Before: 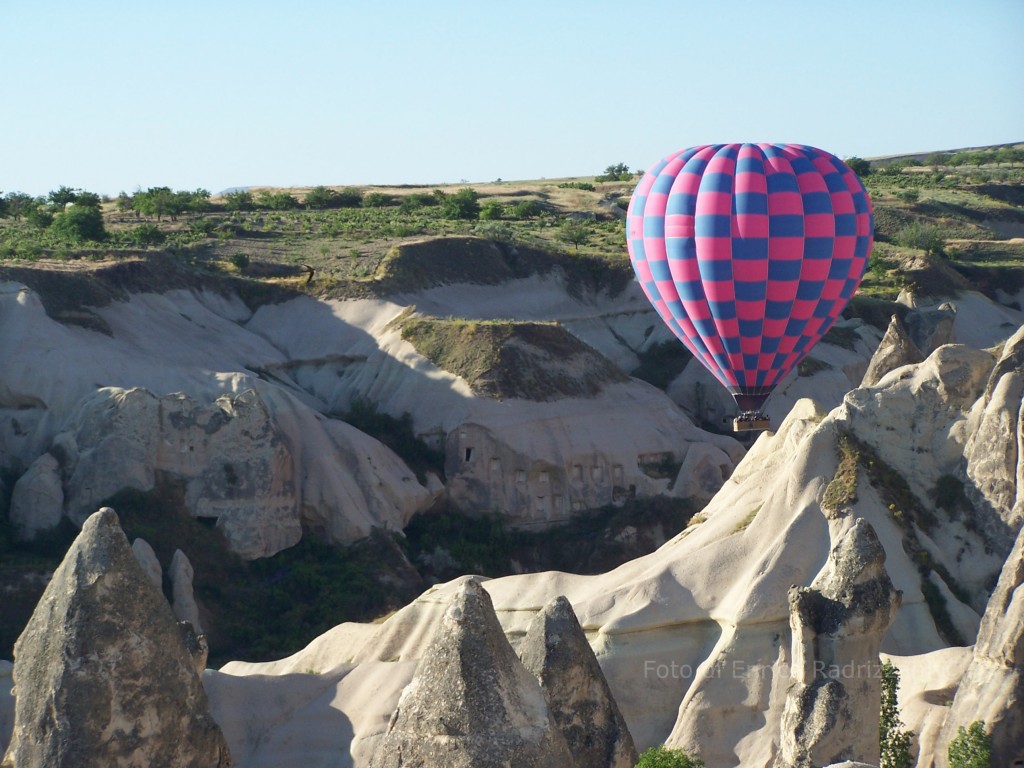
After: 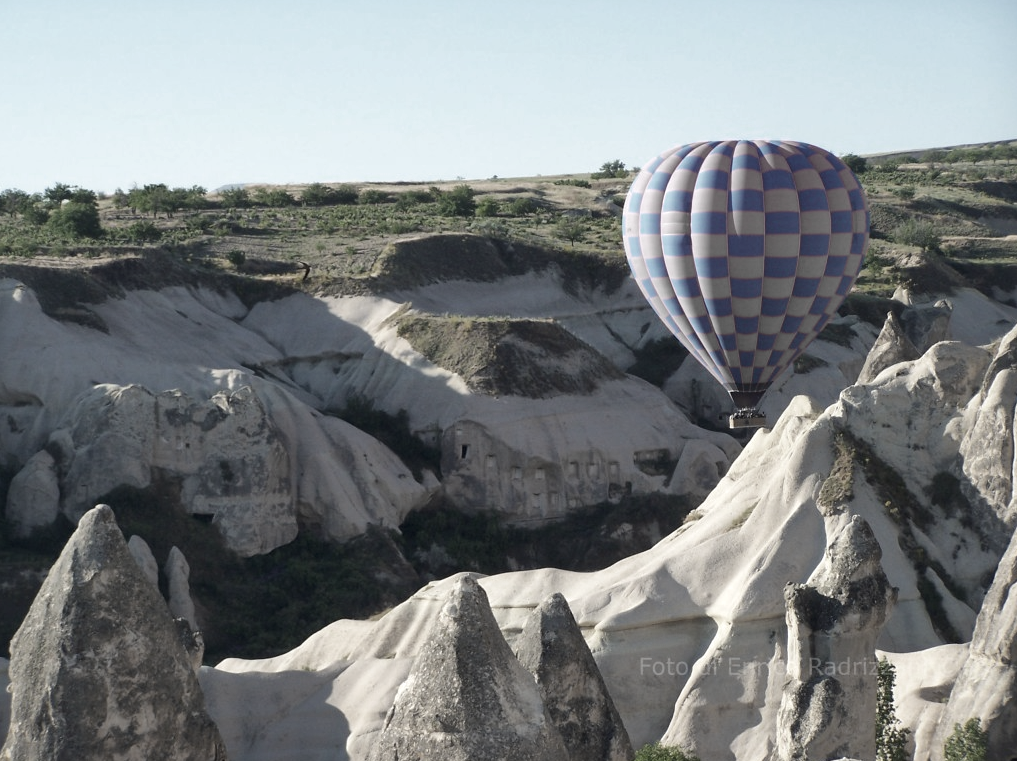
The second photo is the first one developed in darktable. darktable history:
color zones: curves: ch0 [(0, 0.487) (0.241, 0.395) (0.434, 0.373) (0.658, 0.412) (0.838, 0.487)]; ch1 [(0, 0) (0.053, 0.053) (0.211, 0.202) (0.579, 0.259) (0.781, 0.241)]
crop: left 0.434%, top 0.485%, right 0.244%, bottom 0.386%
local contrast: mode bilateral grid, contrast 20, coarseness 50, detail 130%, midtone range 0.2
levels: levels [0, 0.476, 0.951]
